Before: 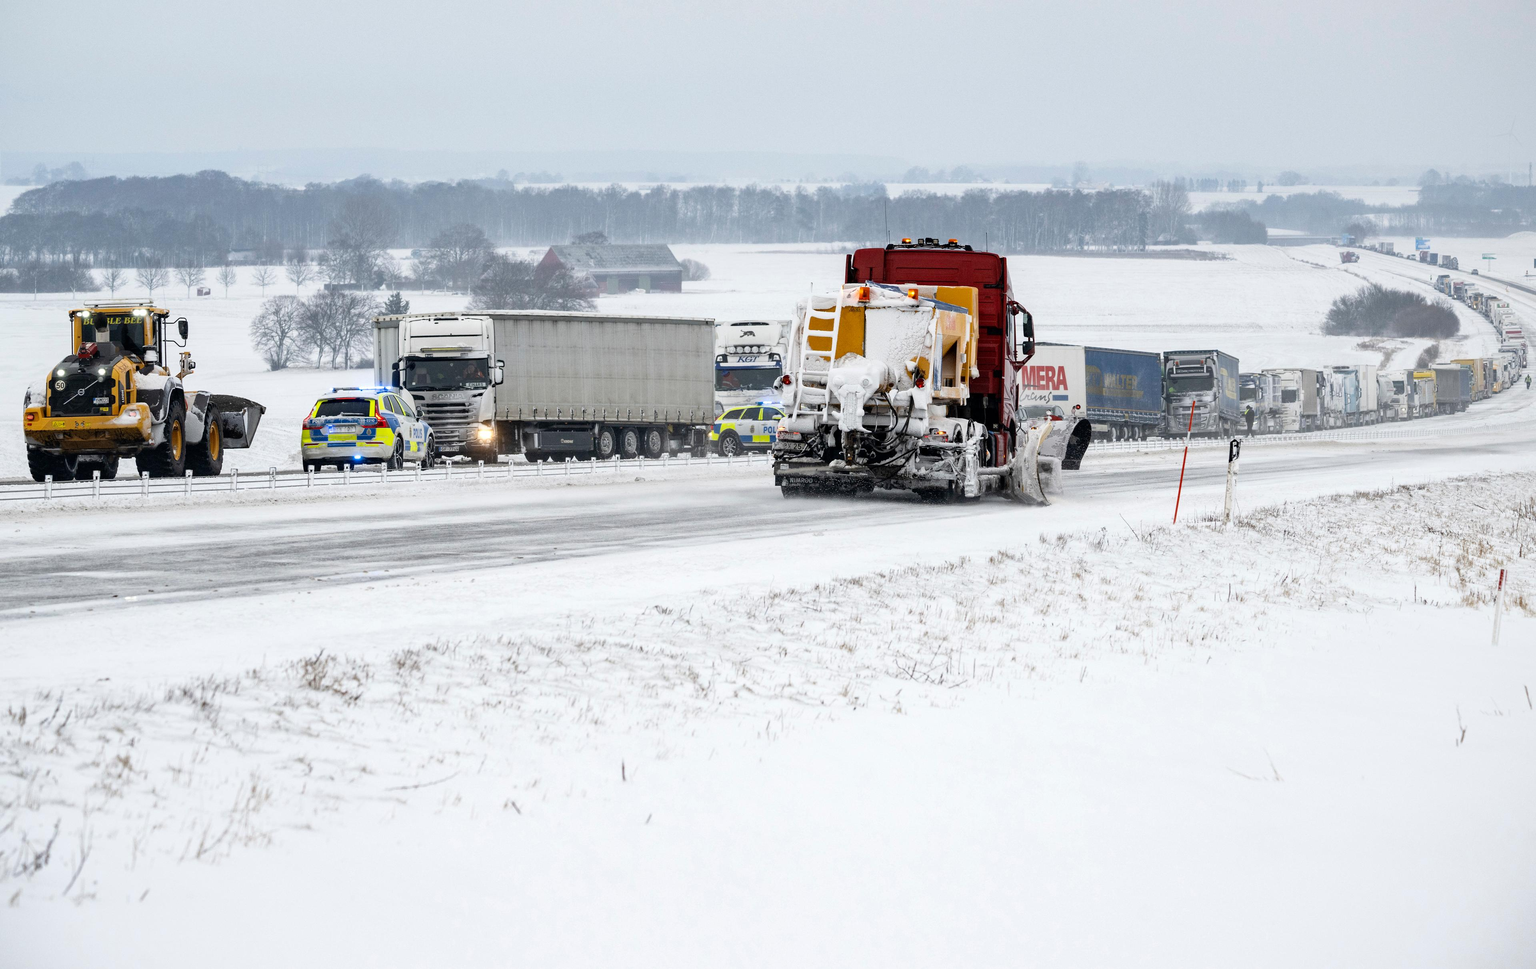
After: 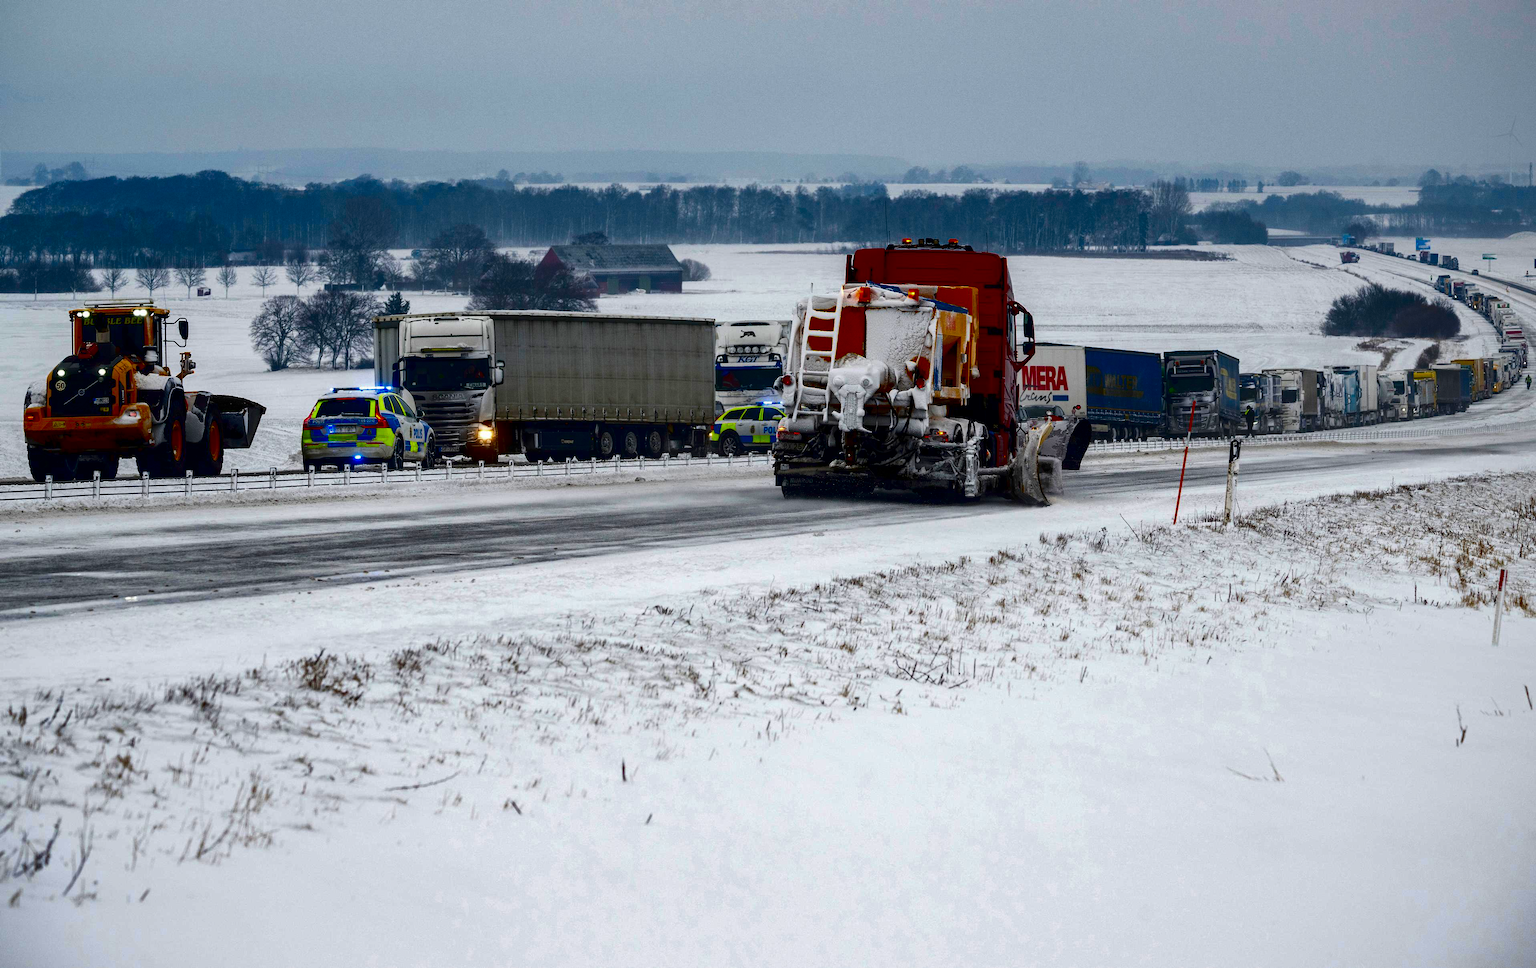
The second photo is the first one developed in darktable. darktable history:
contrast brightness saturation: brightness -0.987, saturation 0.991
